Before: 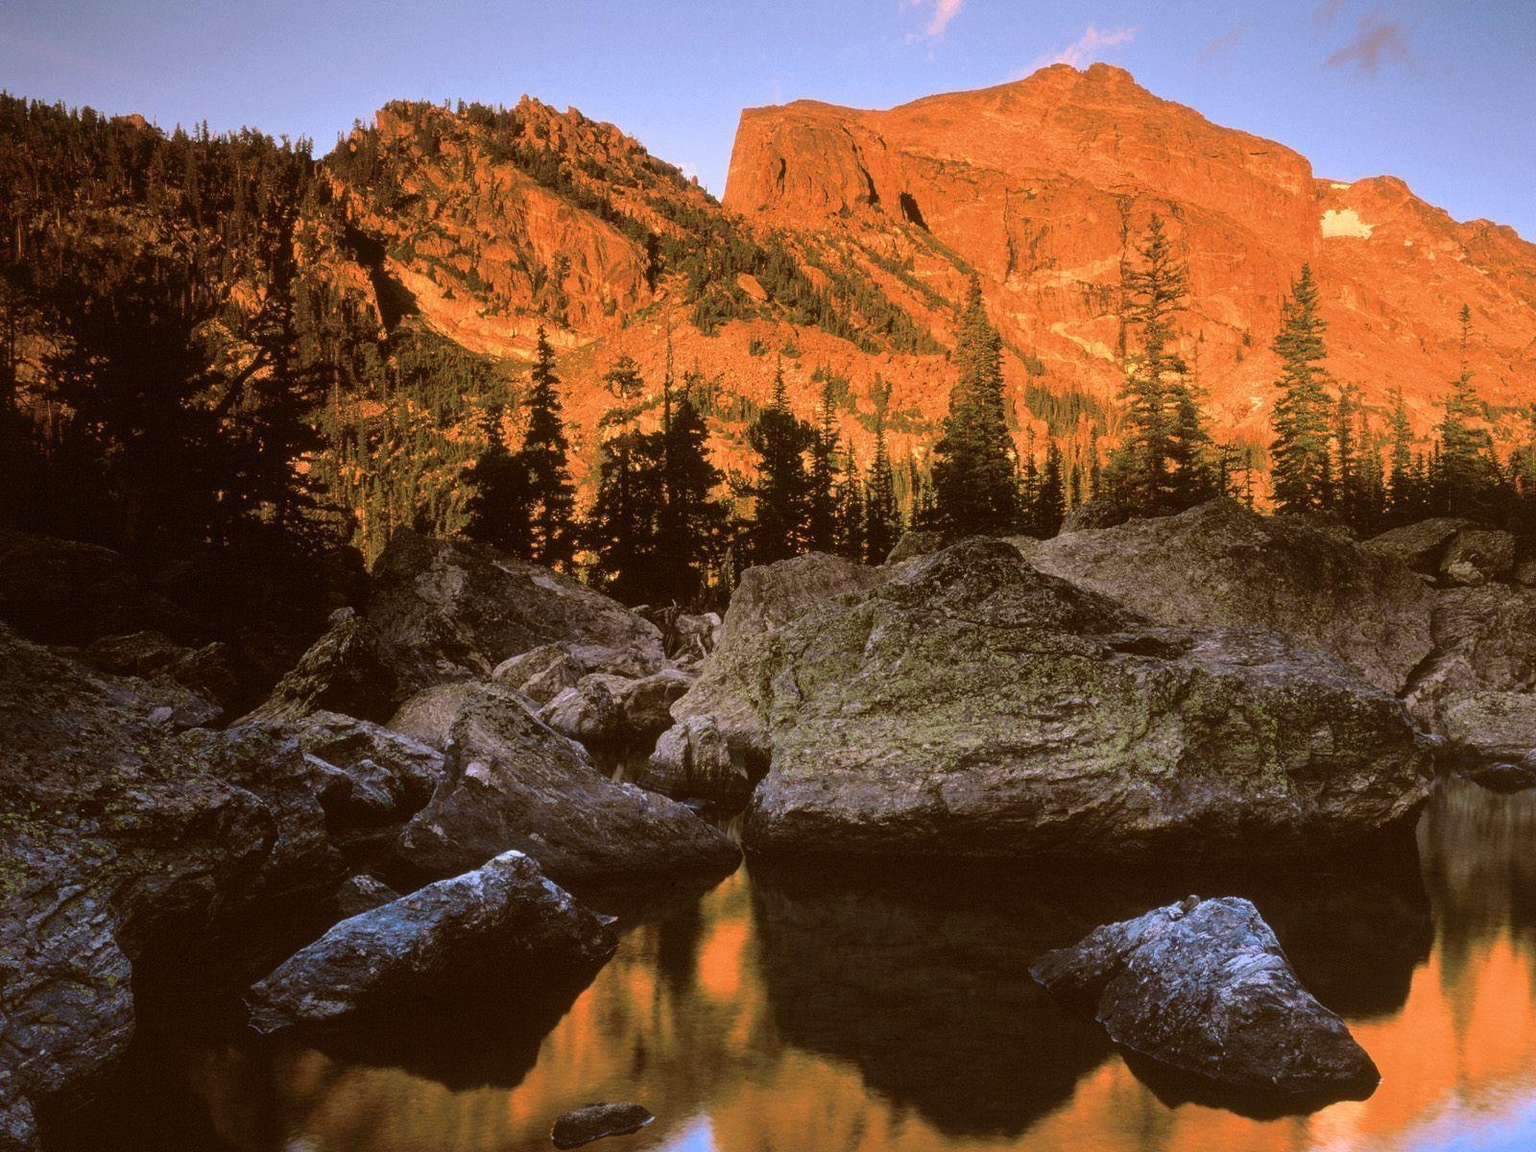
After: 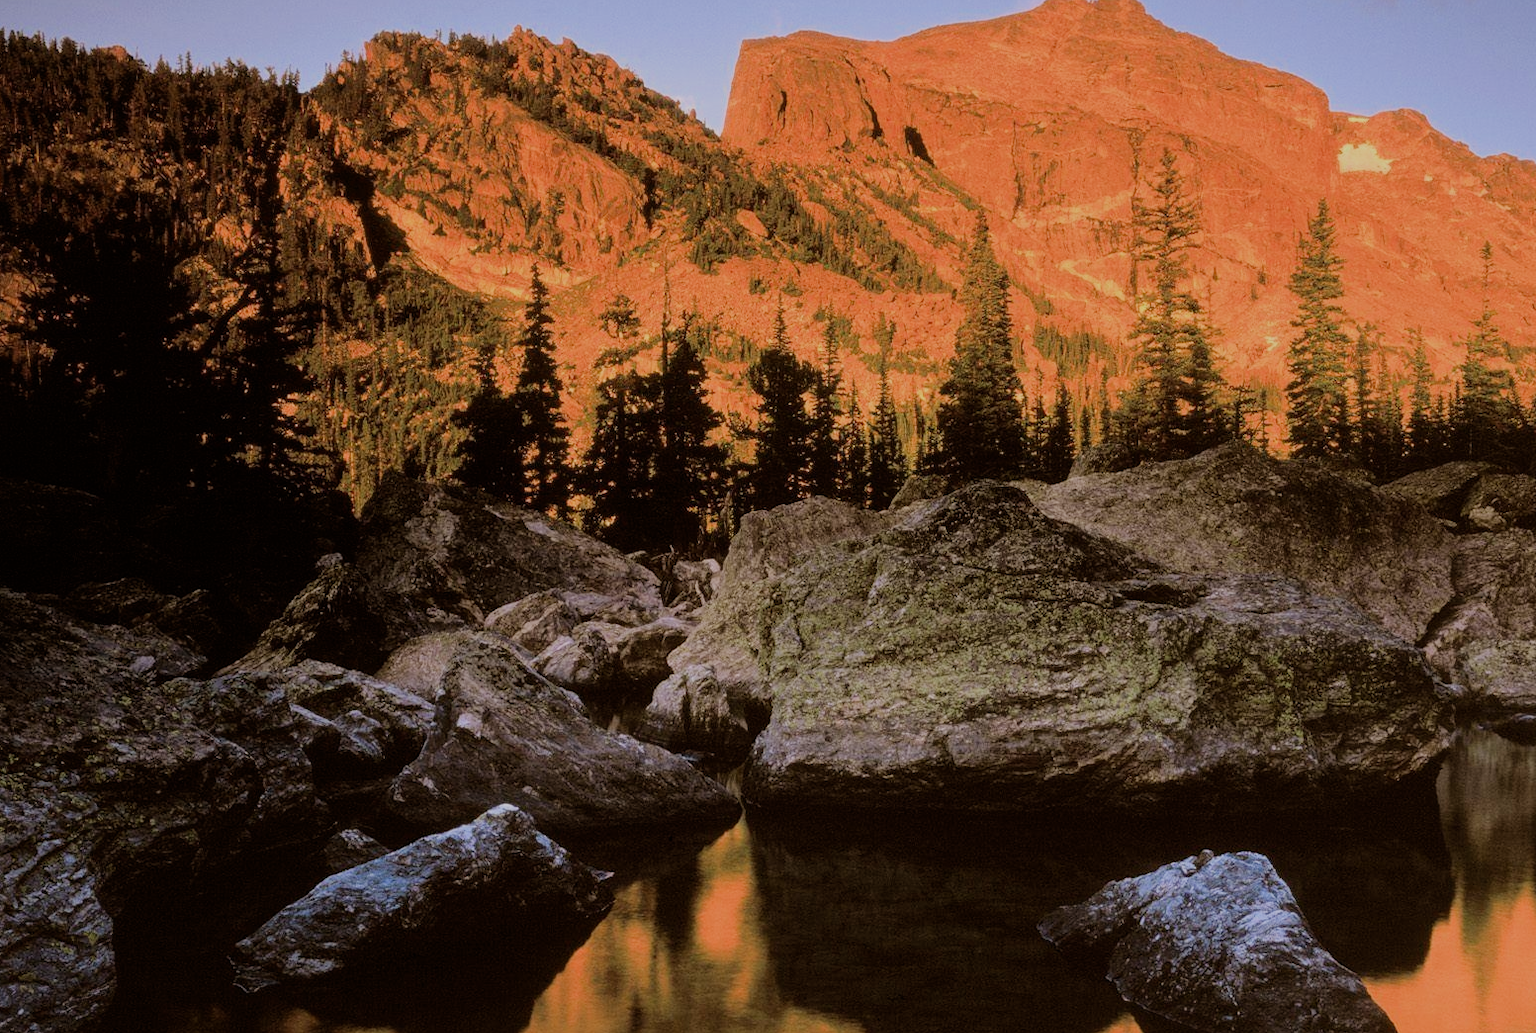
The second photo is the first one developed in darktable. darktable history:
crop: left 1.459%, top 6.089%, right 1.435%, bottom 6.775%
filmic rgb: black relative exposure -6.9 EV, white relative exposure 5.66 EV, threshold 5.97 EV, hardness 2.85, enable highlight reconstruction true
